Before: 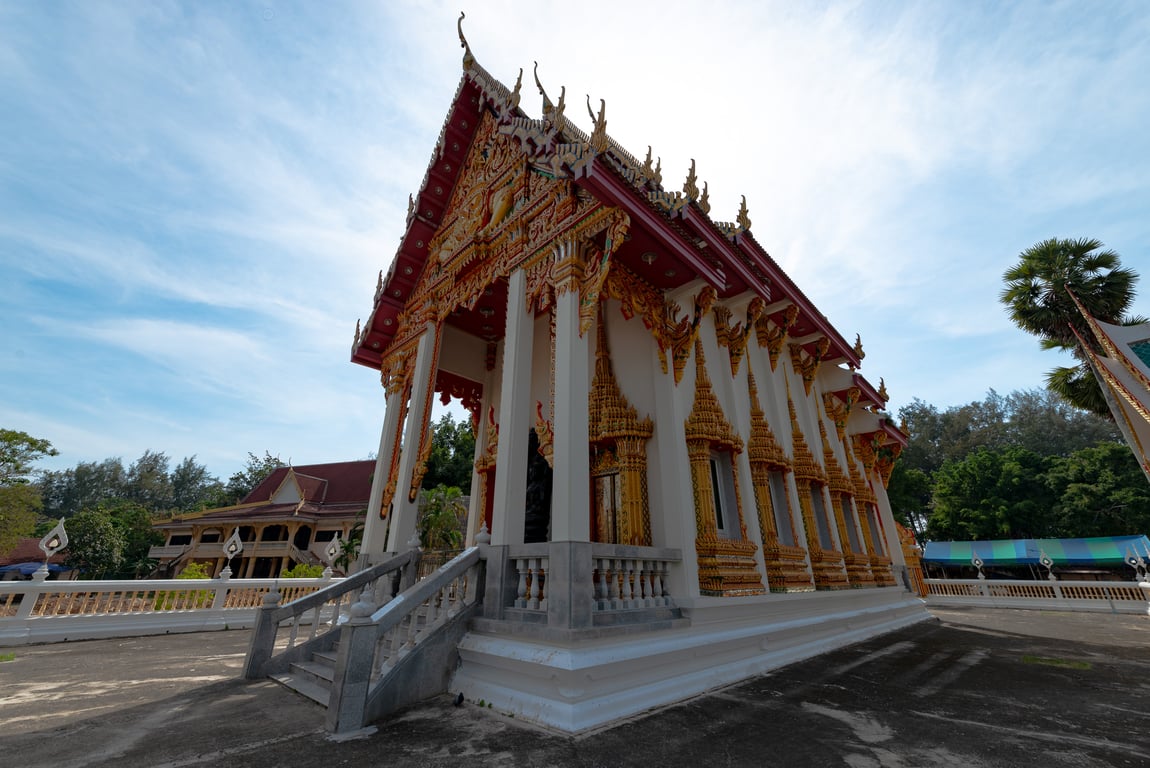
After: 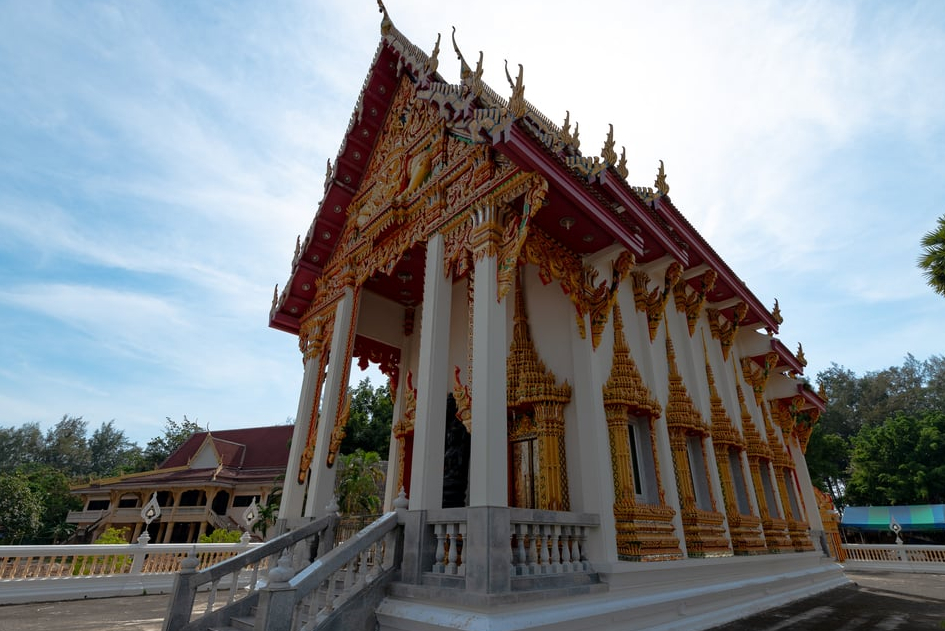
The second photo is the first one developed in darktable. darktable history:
crop and rotate: left 7.196%, top 4.574%, right 10.605%, bottom 13.178%
exposure: compensate highlight preservation false
